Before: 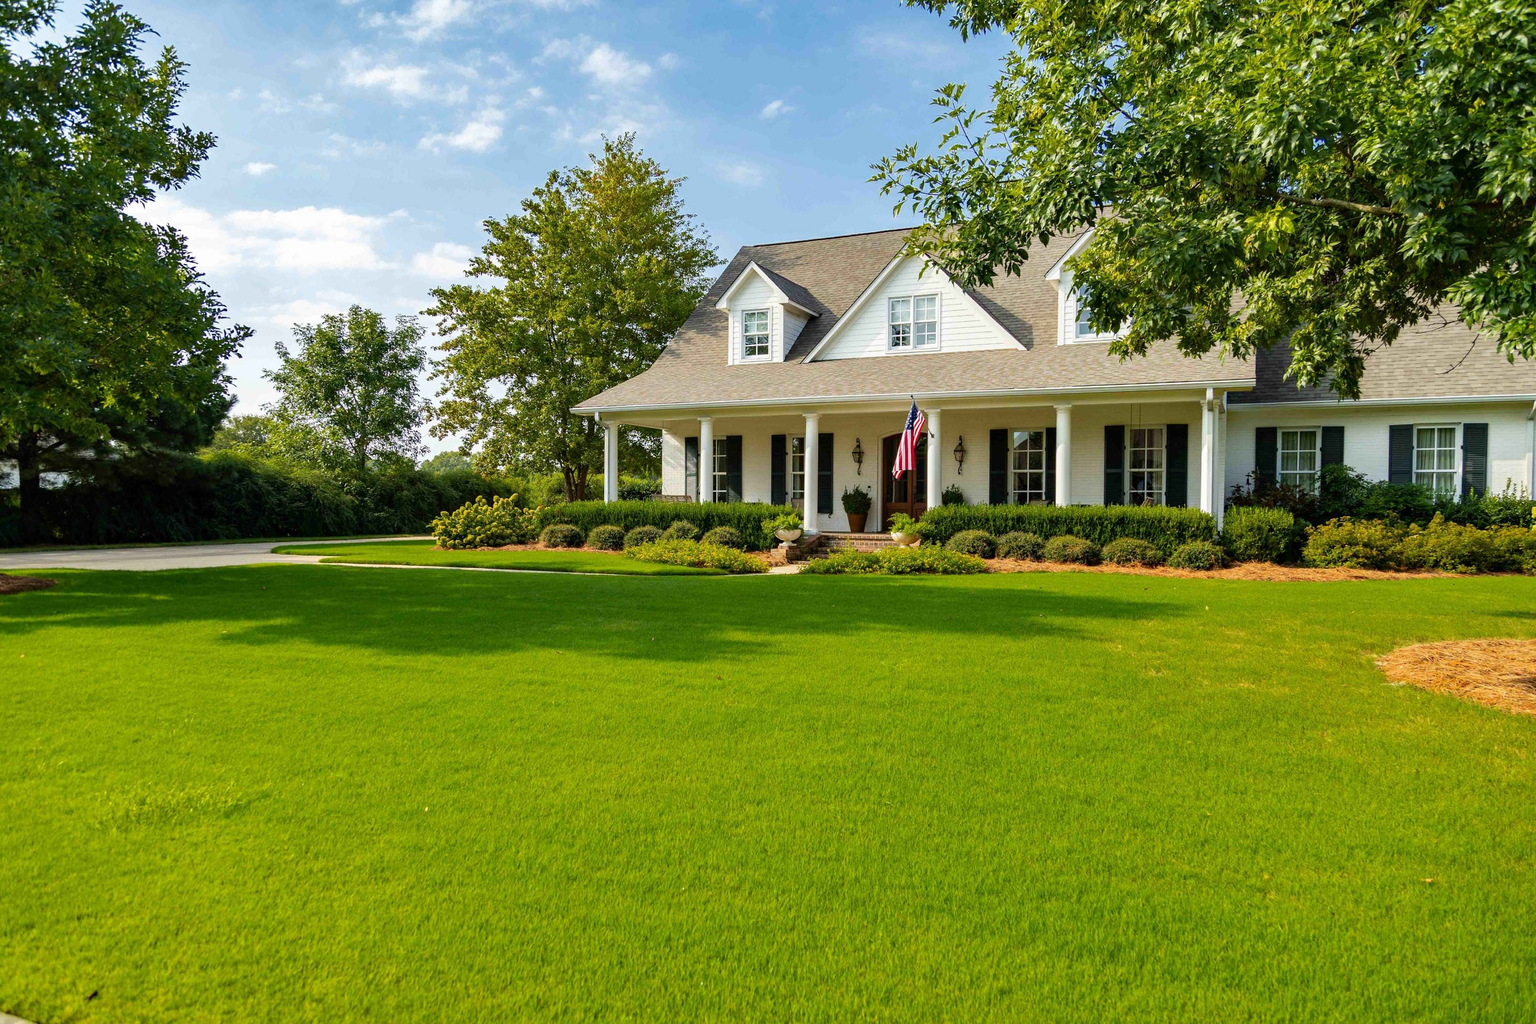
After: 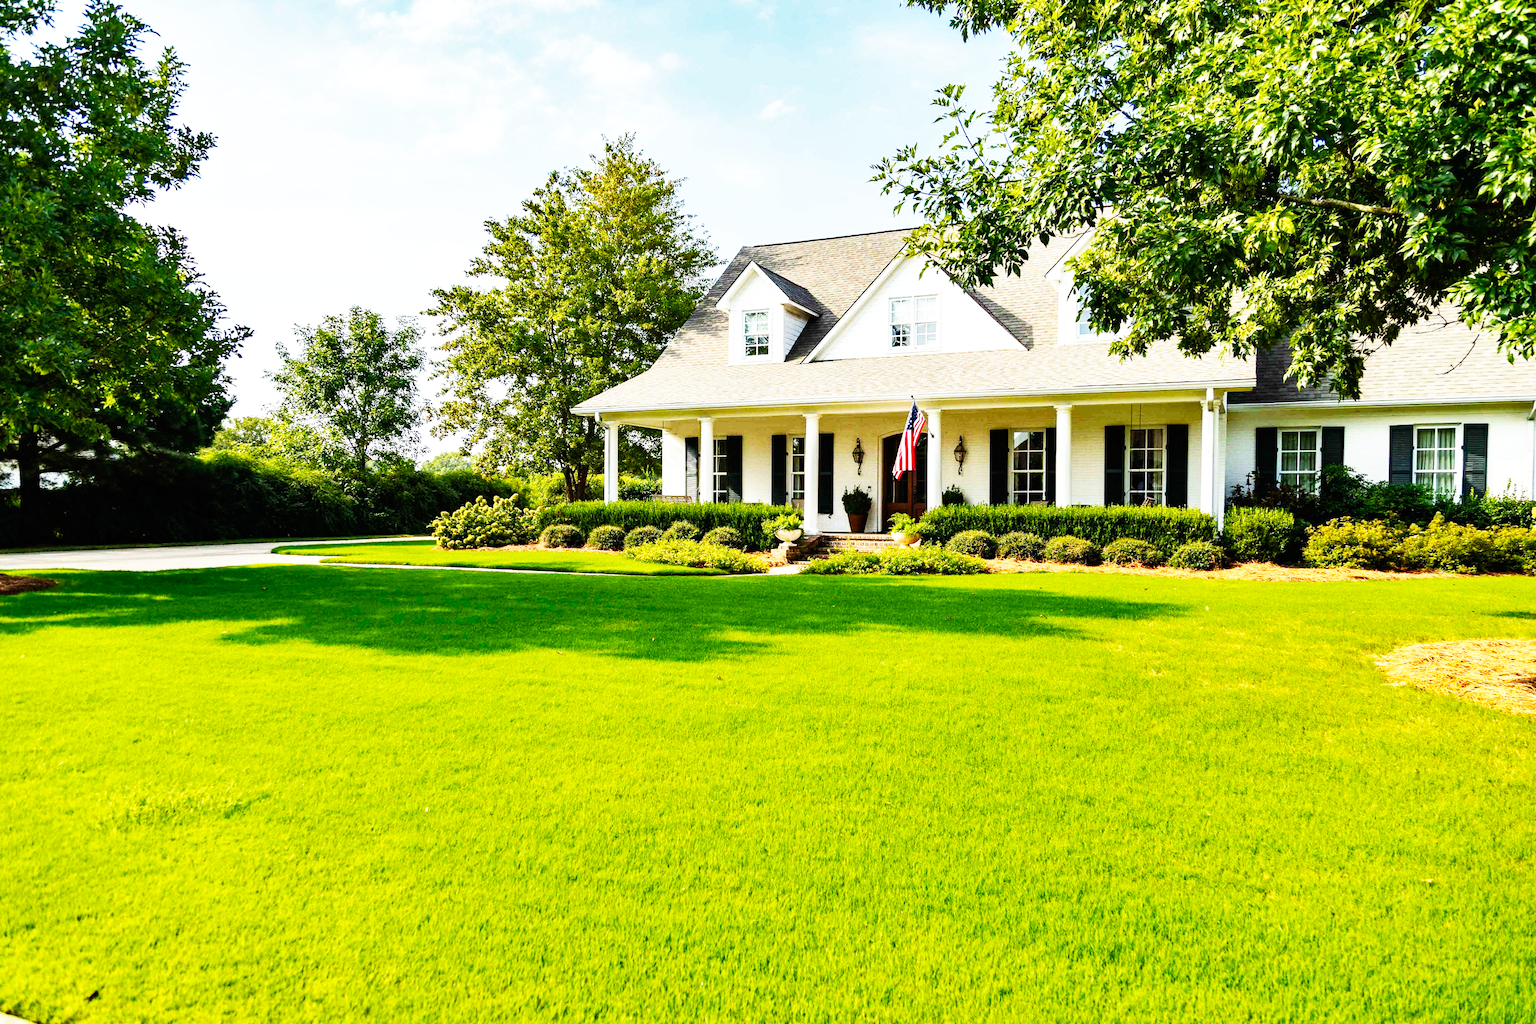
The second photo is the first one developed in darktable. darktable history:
tone equalizer: -8 EV -0.441 EV, -7 EV -0.411 EV, -6 EV -0.294 EV, -5 EV -0.255 EV, -3 EV 0.225 EV, -2 EV 0.363 EV, -1 EV 0.387 EV, +0 EV 0.403 EV, edges refinement/feathering 500, mask exposure compensation -1.57 EV, preserve details no
base curve: curves: ch0 [(0, 0) (0.007, 0.004) (0.027, 0.03) (0.046, 0.07) (0.207, 0.54) (0.442, 0.872) (0.673, 0.972) (1, 1)], preserve colors none
shadows and highlights: shadows 20.79, highlights -35.38, soften with gaussian
